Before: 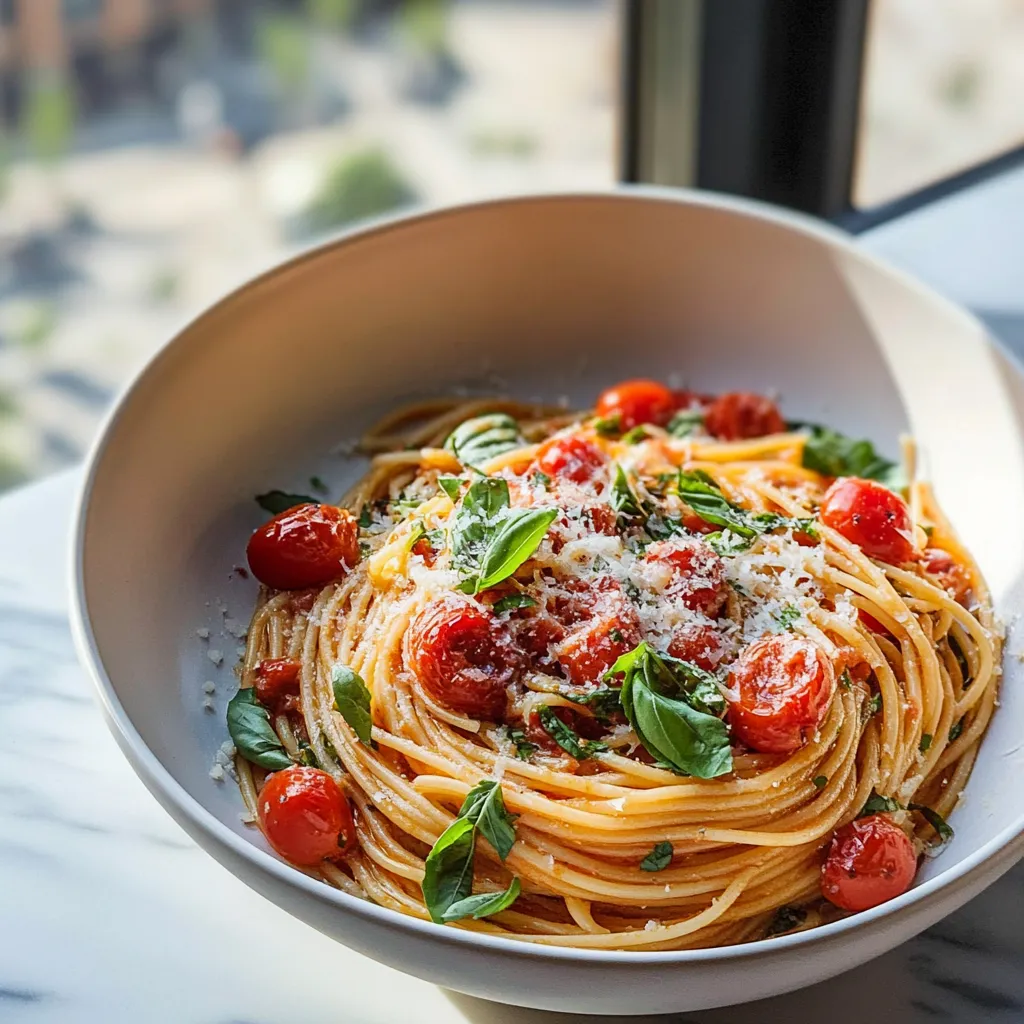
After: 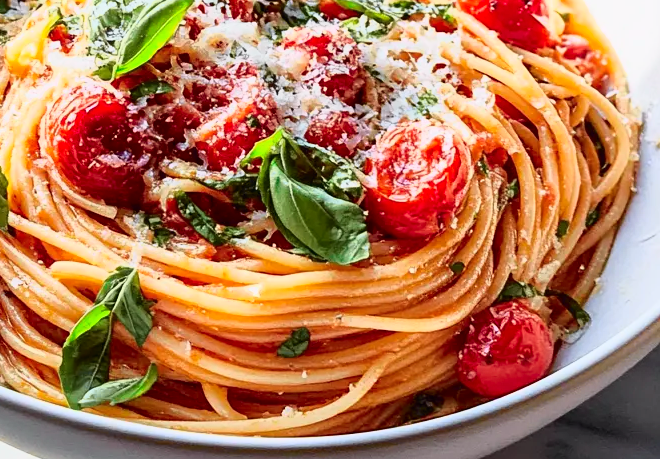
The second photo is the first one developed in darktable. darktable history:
tone curve: curves: ch0 [(0, 0) (0.105, 0.08) (0.195, 0.18) (0.283, 0.288) (0.384, 0.419) (0.485, 0.531) (0.638, 0.69) (0.795, 0.879) (1, 0.977)]; ch1 [(0, 0) (0.161, 0.092) (0.35, 0.33) (0.379, 0.401) (0.456, 0.469) (0.498, 0.503) (0.531, 0.537) (0.596, 0.621) (0.635, 0.655) (1, 1)]; ch2 [(0, 0) (0.371, 0.362) (0.437, 0.437) (0.483, 0.484) (0.53, 0.515) (0.56, 0.58) (0.622, 0.606) (1, 1)], color space Lab, independent channels, preserve colors none
contrast brightness saturation: contrast 0.09, saturation 0.28
crop and rotate: left 35.509%, top 50.238%, bottom 4.934%
